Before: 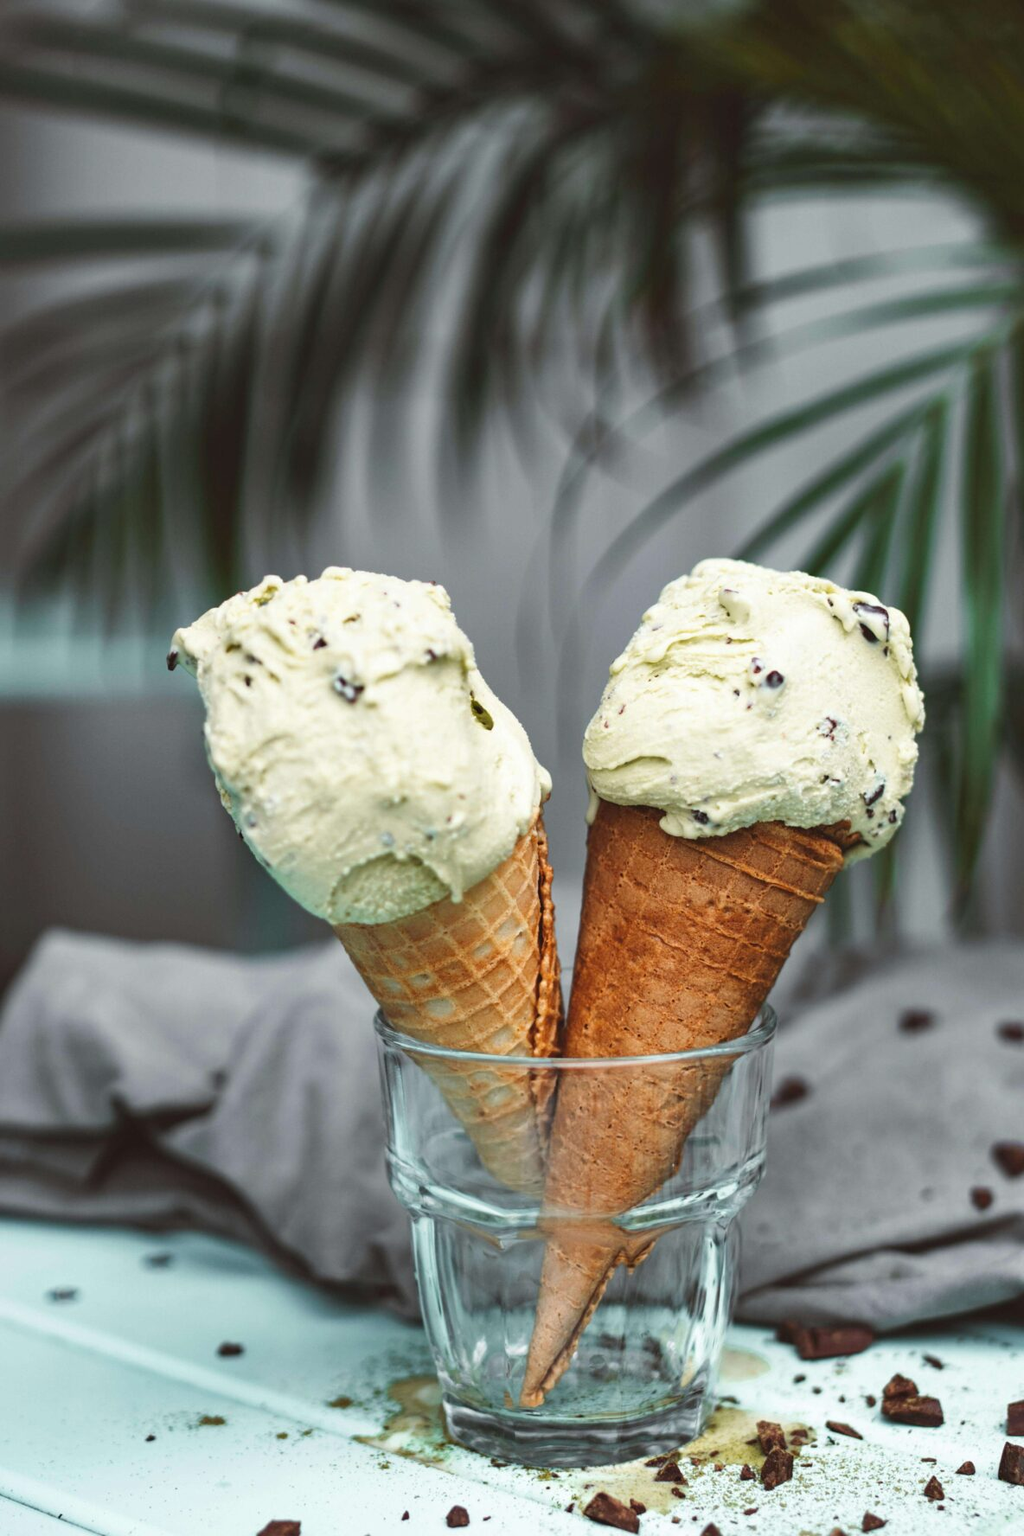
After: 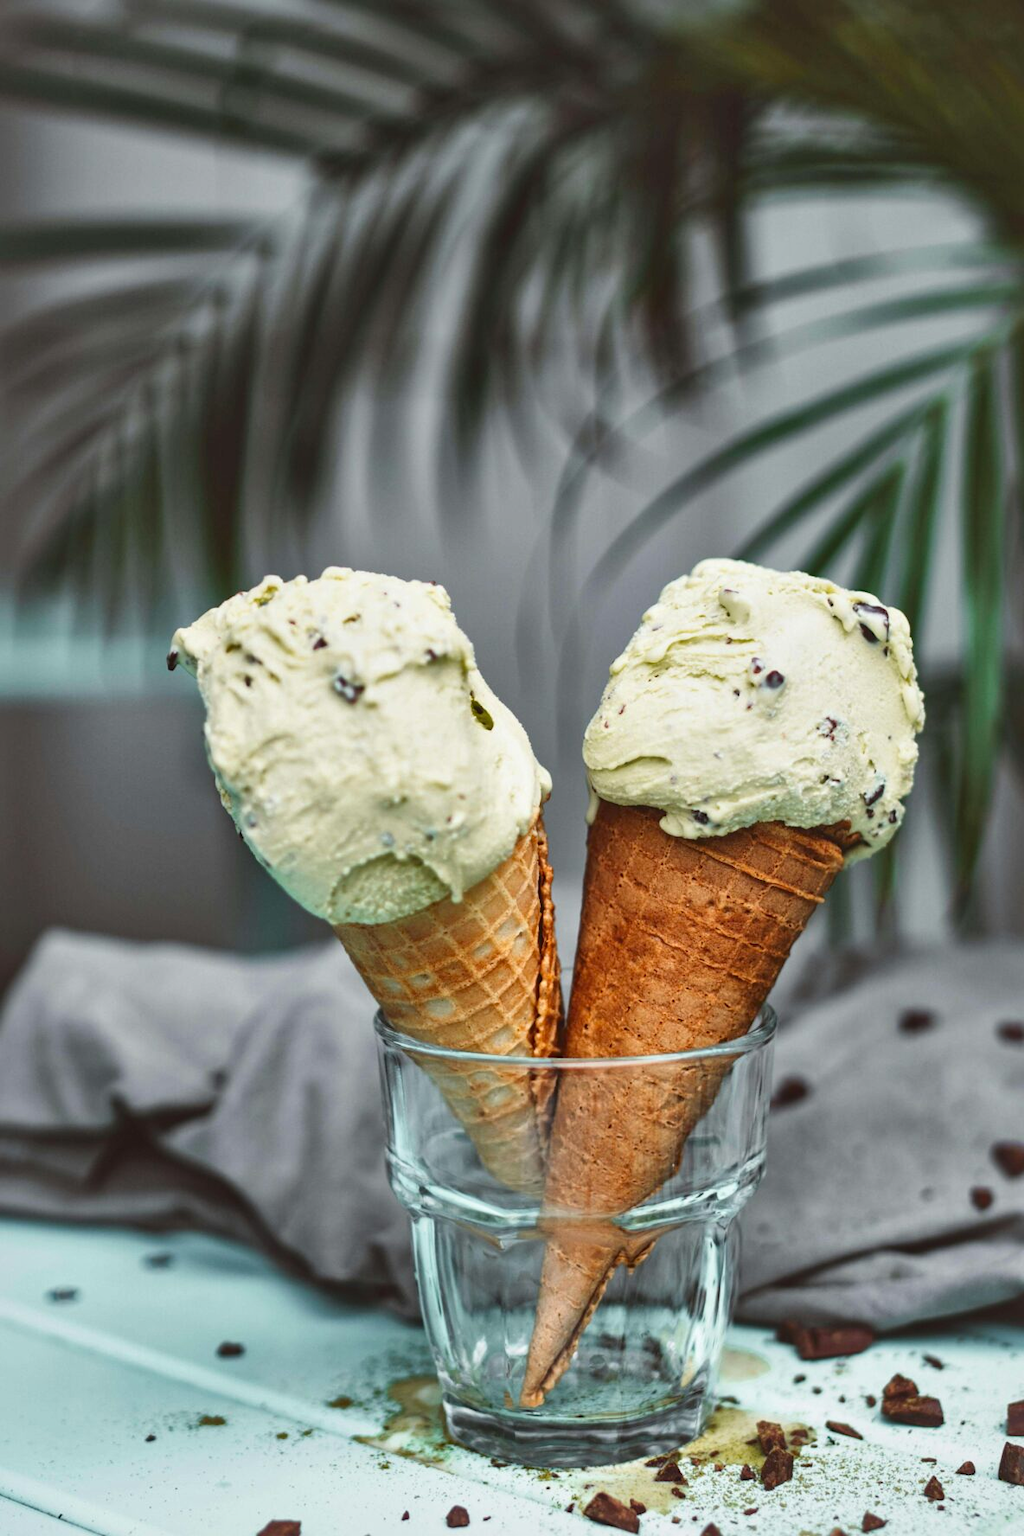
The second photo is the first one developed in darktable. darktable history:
lowpass: radius 0.1, contrast 0.85, saturation 1.1, unbound 0
local contrast: mode bilateral grid, contrast 50, coarseness 50, detail 150%, midtone range 0.2
